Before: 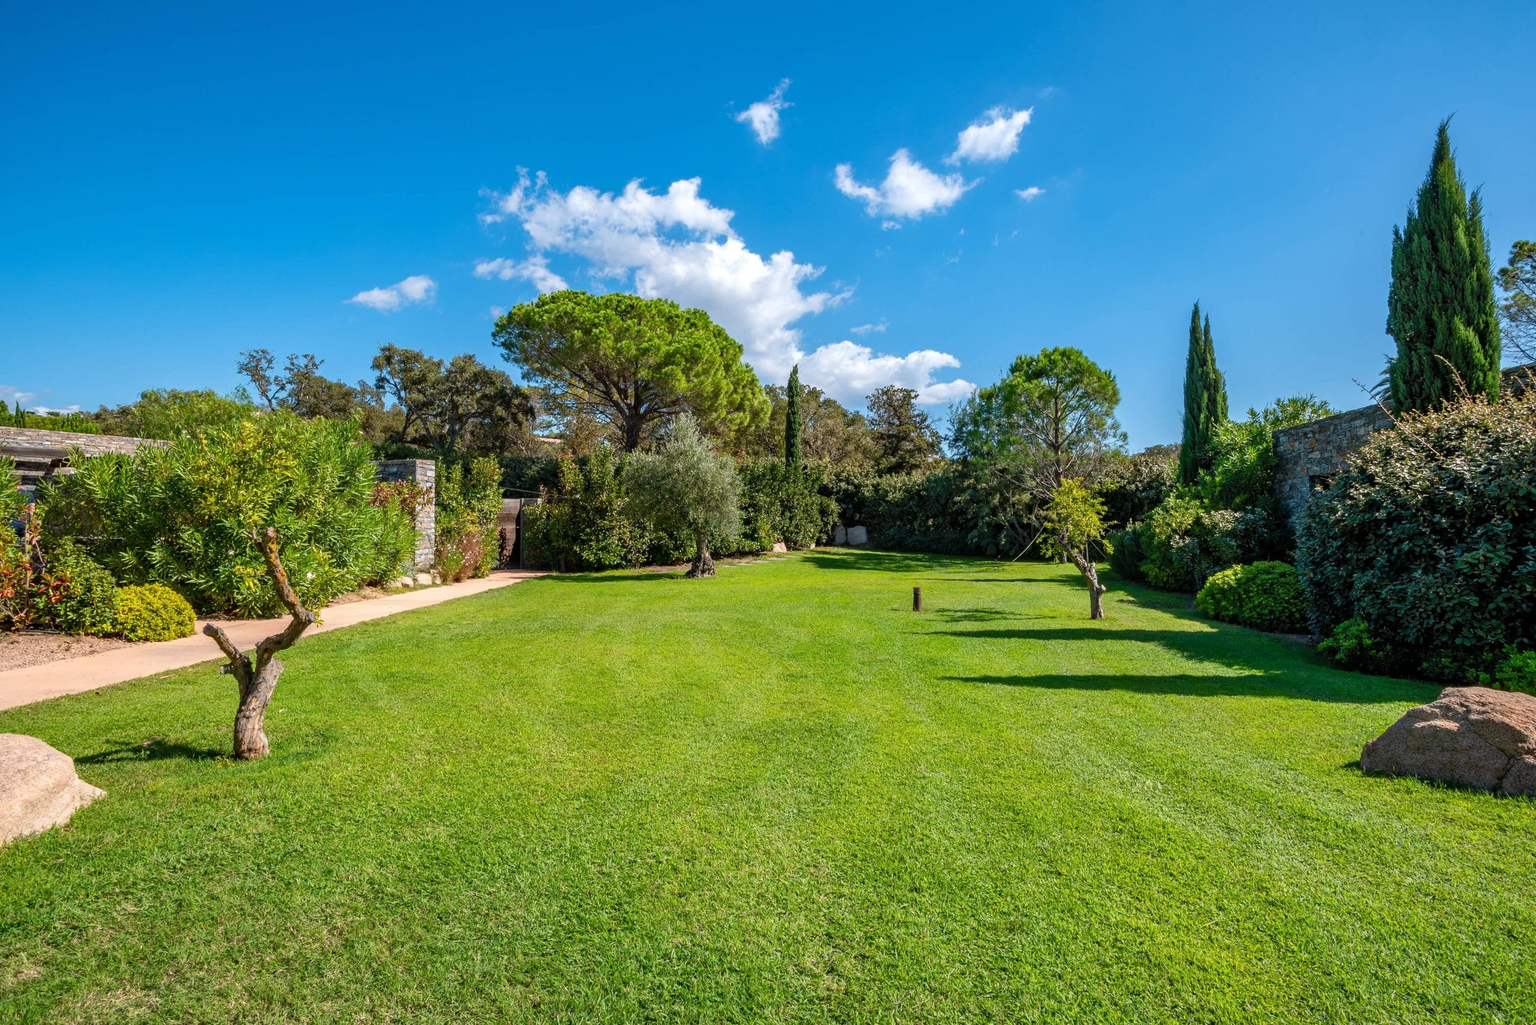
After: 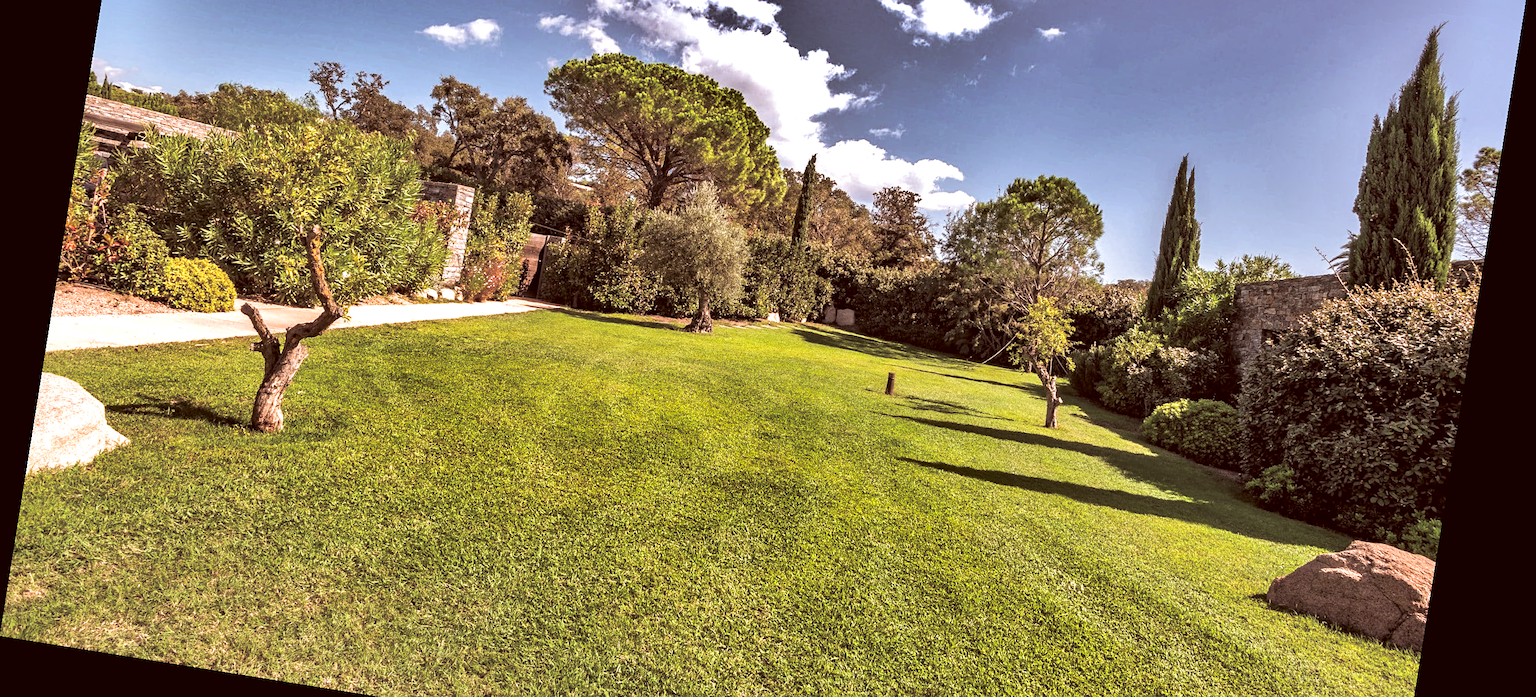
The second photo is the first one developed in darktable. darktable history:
shadows and highlights: shadows 24.5, highlights -78.15, soften with gaussian
sharpen: amount 0.2
color correction: highlights a* 9.03, highlights b* 8.71, shadows a* 40, shadows b* 40, saturation 0.8
crop and rotate: top 25.357%, bottom 13.942%
split-toning: shadows › hue 36°, shadows › saturation 0.05, highlights › hue 10.8°, highlights › saturation 0.15, compress 40%
rotate and perspective: rotation 9.12°, automatic cropping off
exposure: black level correction 0, exposure 0.7 EV, compensate exposure bias true, compensate highlight preservation false
